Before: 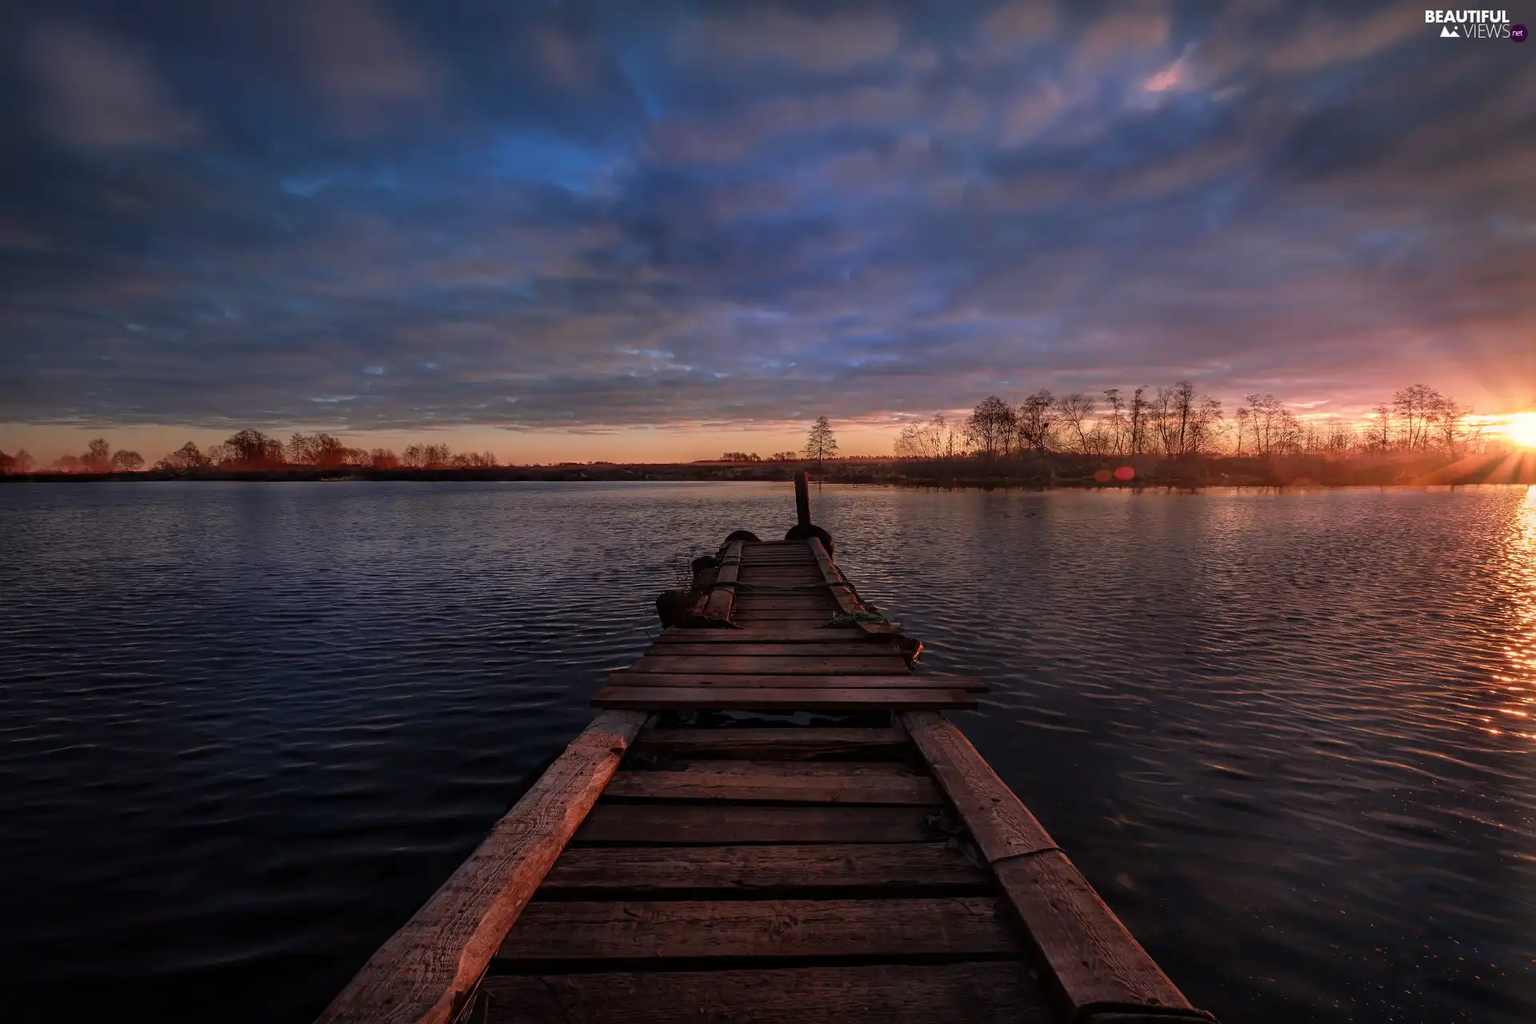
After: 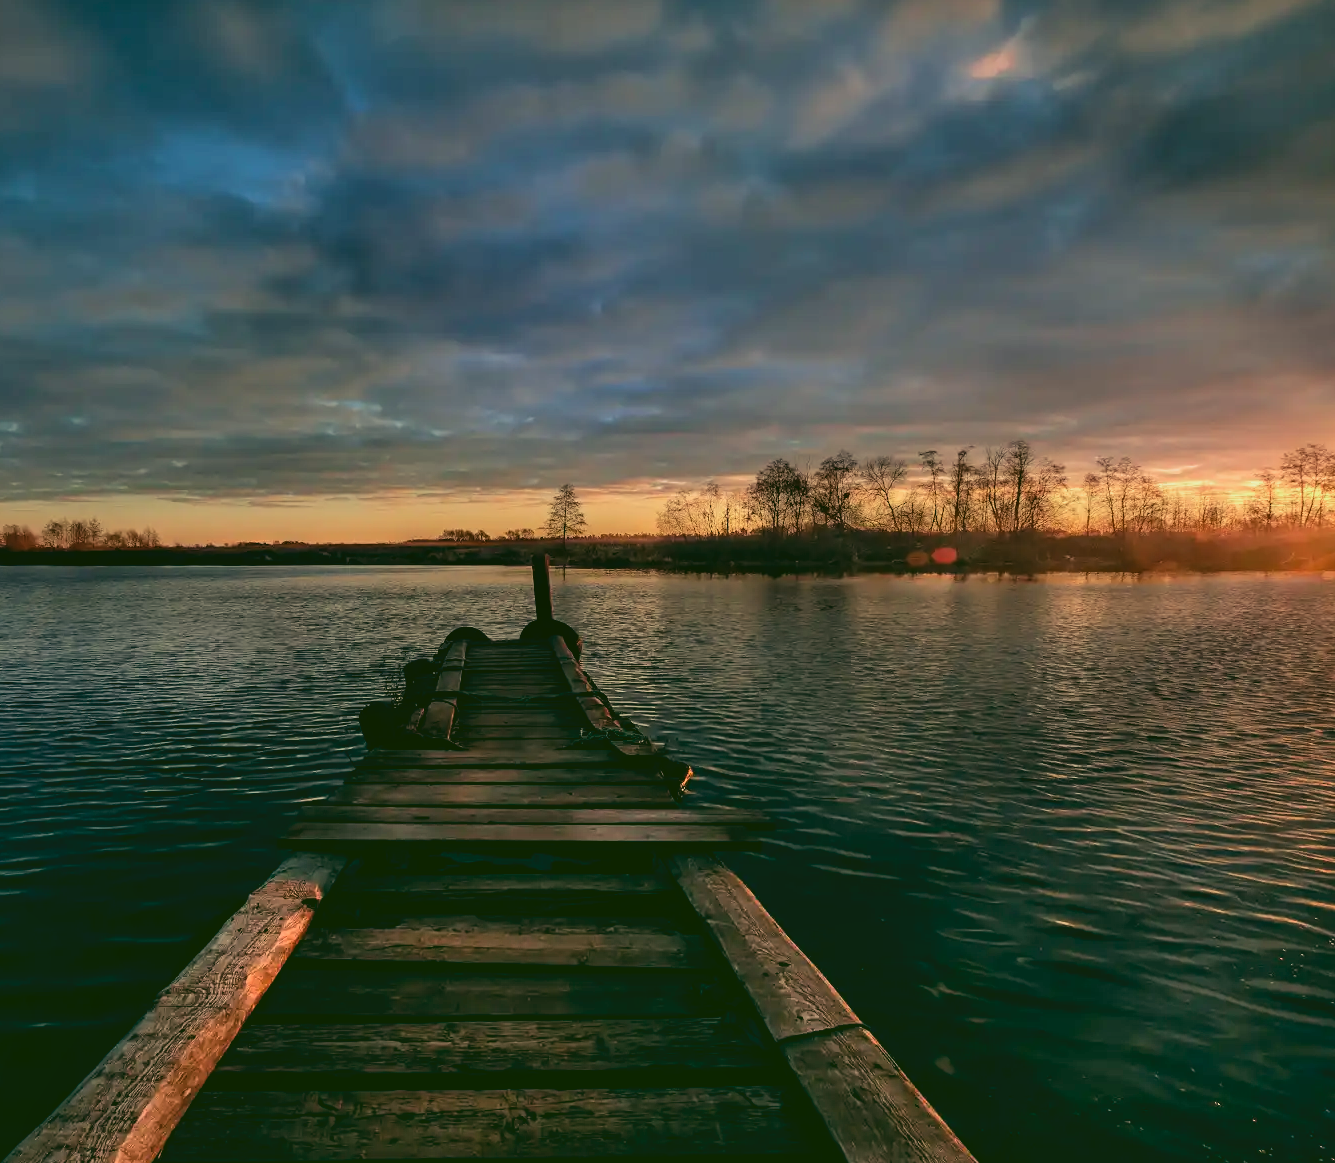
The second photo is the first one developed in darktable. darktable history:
crop and rotate: left 24.034%, top 2.838%, right 6.406%, bottom 6.299%
tone curve: curves: ch0 [(0, 0) (0.004, 0.001) (0.133, 0.112) (0.325, 0.362) (0.832, 0.893) (1, 1)], color space Lab, linked channels, preserve colors none
shadows and highlights: soften with gaussian
rgb curve: curves: ch0 [(0.123, 0.061) (0.995, 0.887)]; ch1 [(0.06, 0.116) (1, 0.906)]; ch2 [(0, 0) (0.824, 0.69) (1, 1)], mode RGB, independent channels, compensate middle gray true
